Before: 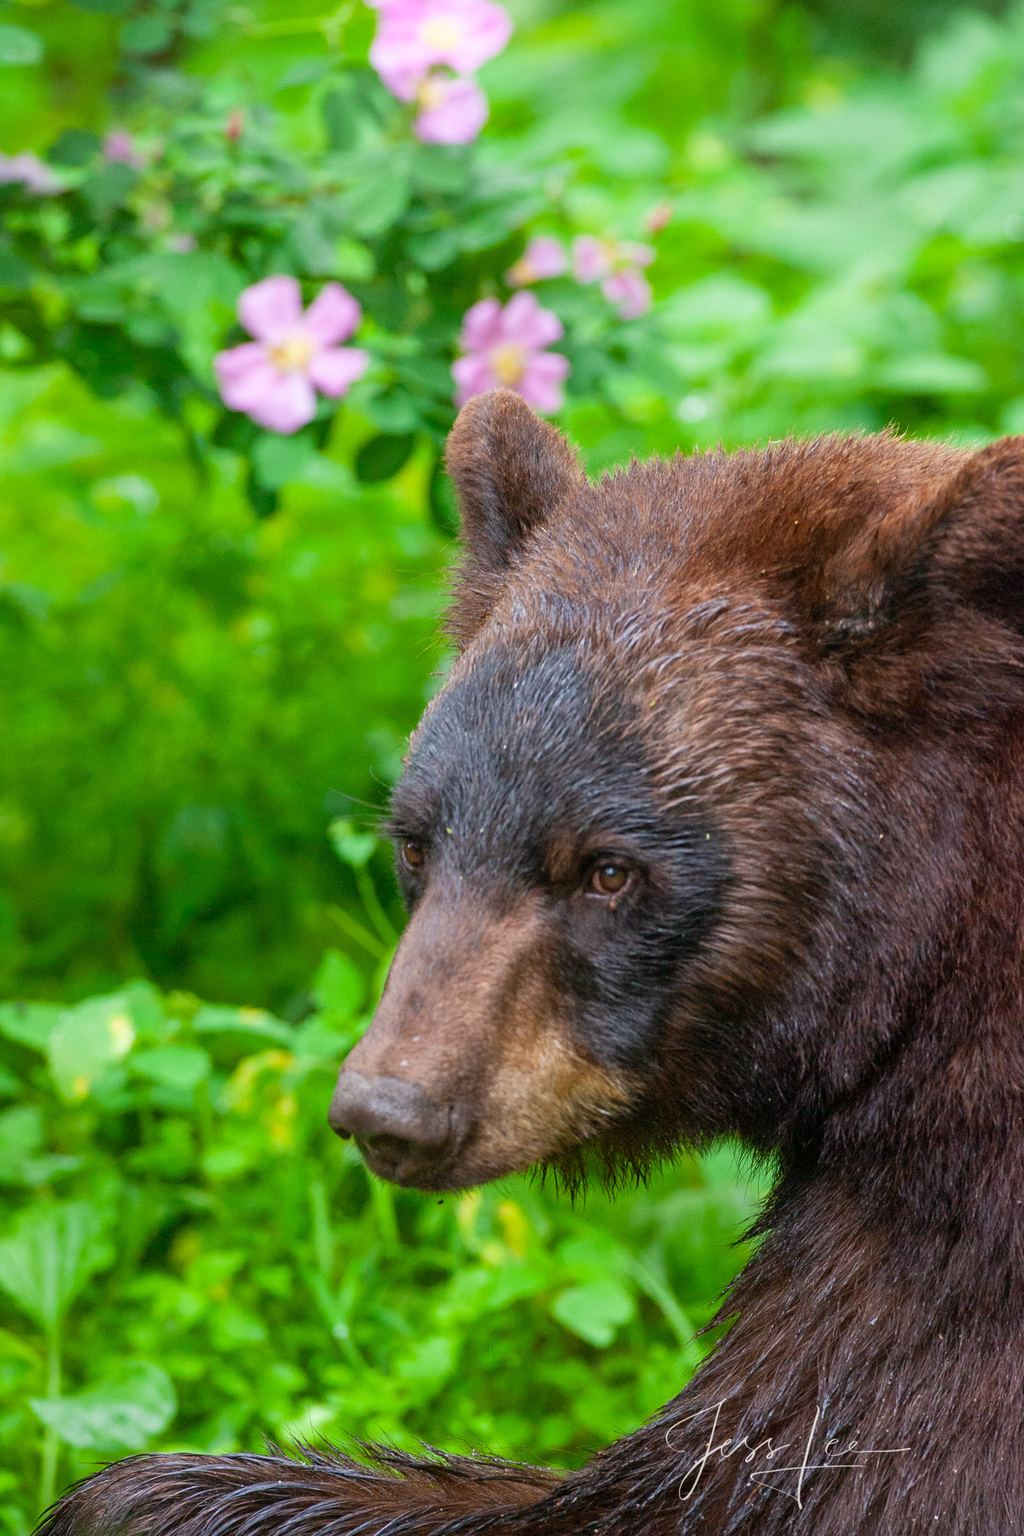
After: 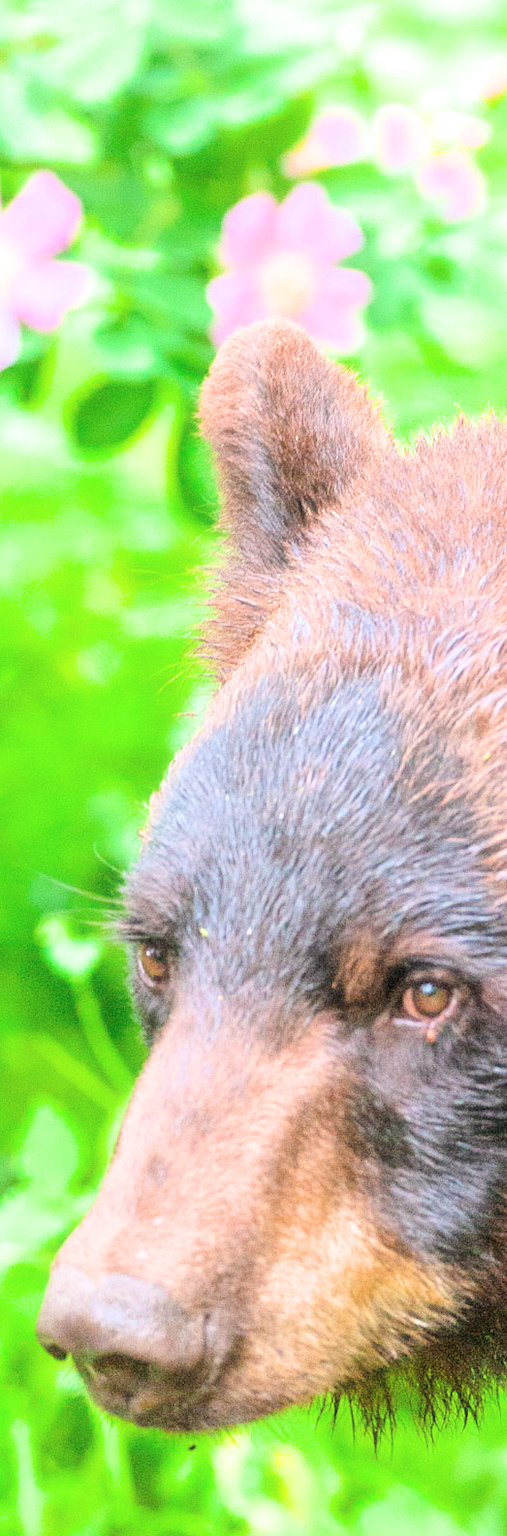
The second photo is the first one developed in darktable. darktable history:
filmic rgb: black relative exposure -7.46 EV, white relative exposure 4.86 EV, threshold 5.98 EV, hardness 3.39, color science v6 (2022), enable highlight reconstruction true
exposure: black level correction 0, exposure 1.739 EV, compensate exposure bias true, compensate highlight preservation false
crop and rotate: left 29.517%, top 10.37%, right 34.697%, bottom 17.562%
haze removal: strength -0.106, compatibility mode true, adaptive false
